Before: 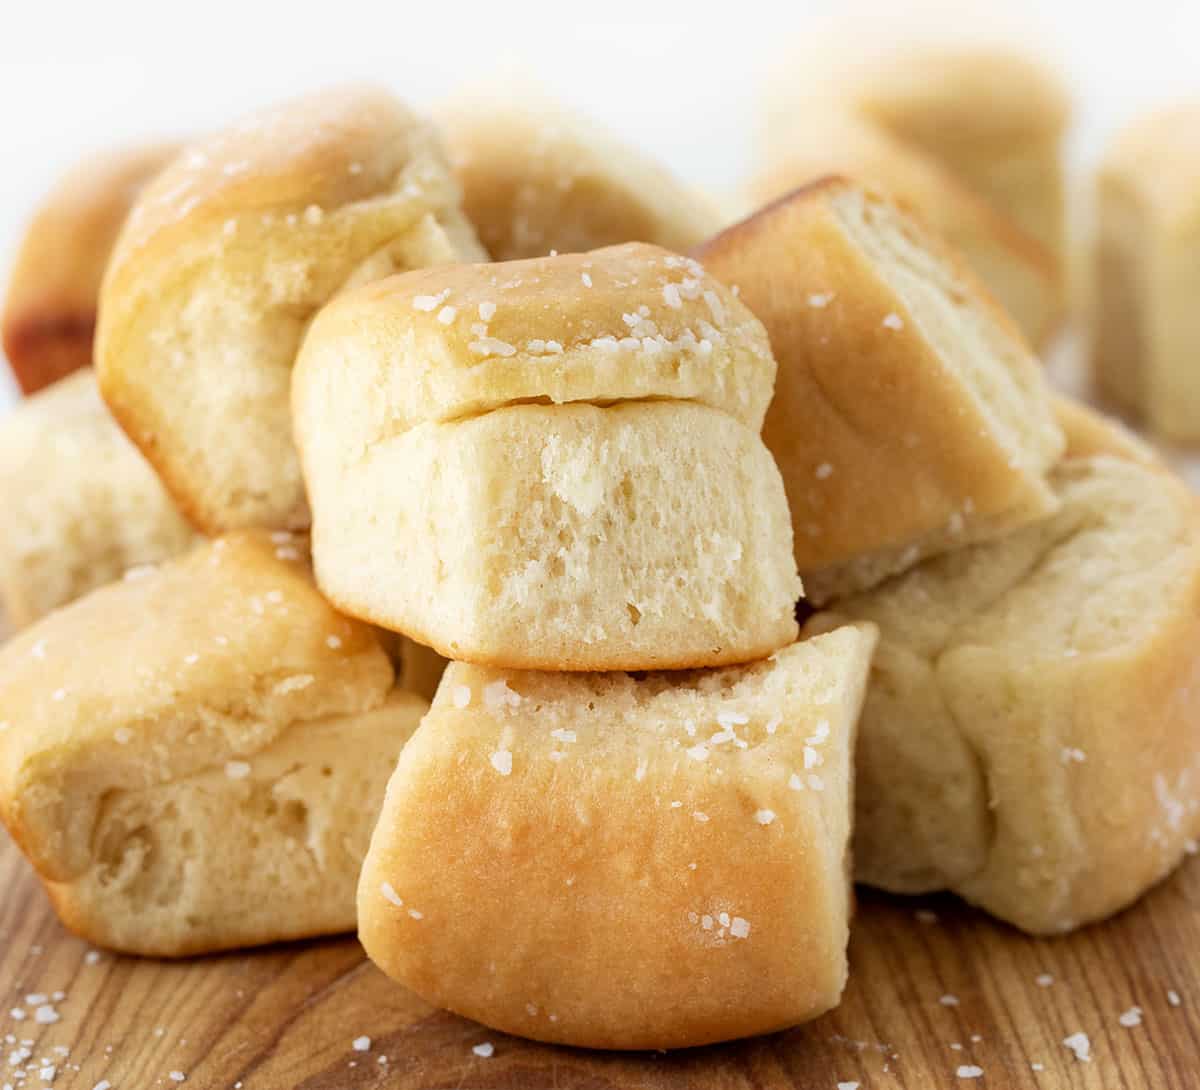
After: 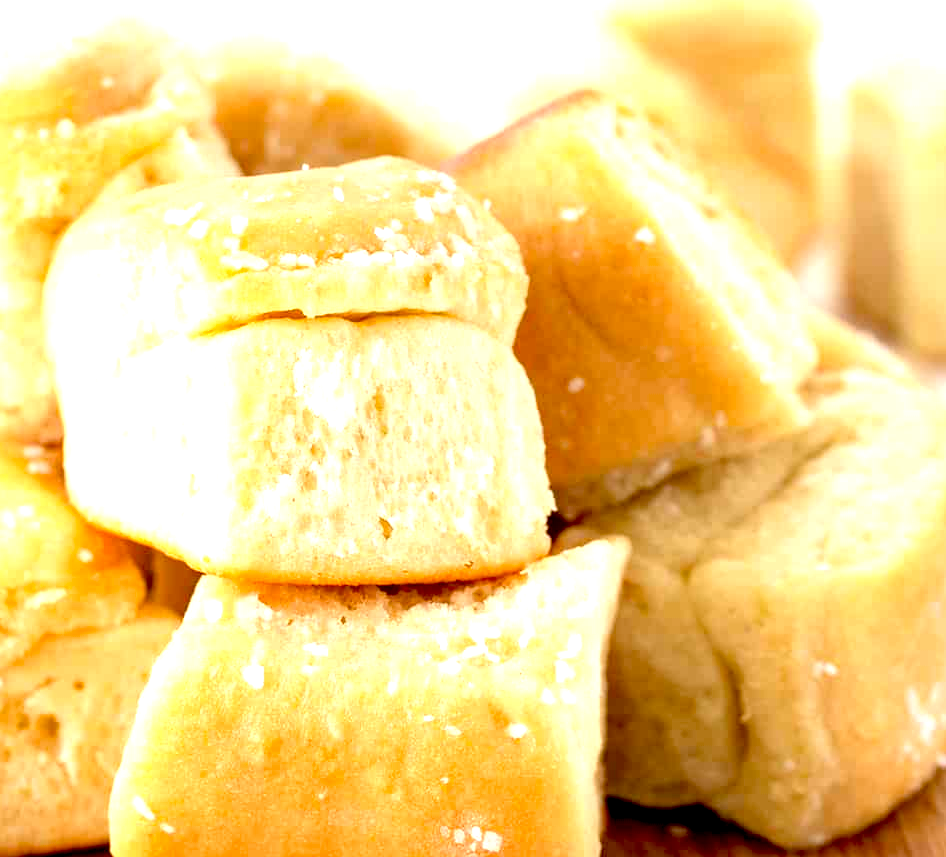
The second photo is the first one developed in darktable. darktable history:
crop and rotate: left 20.74%, top 7.912%, right 0.375%, bottom 13.378%
exposure: black level correction 0.01, exposure 1 EV, compensate highlight preservation false
